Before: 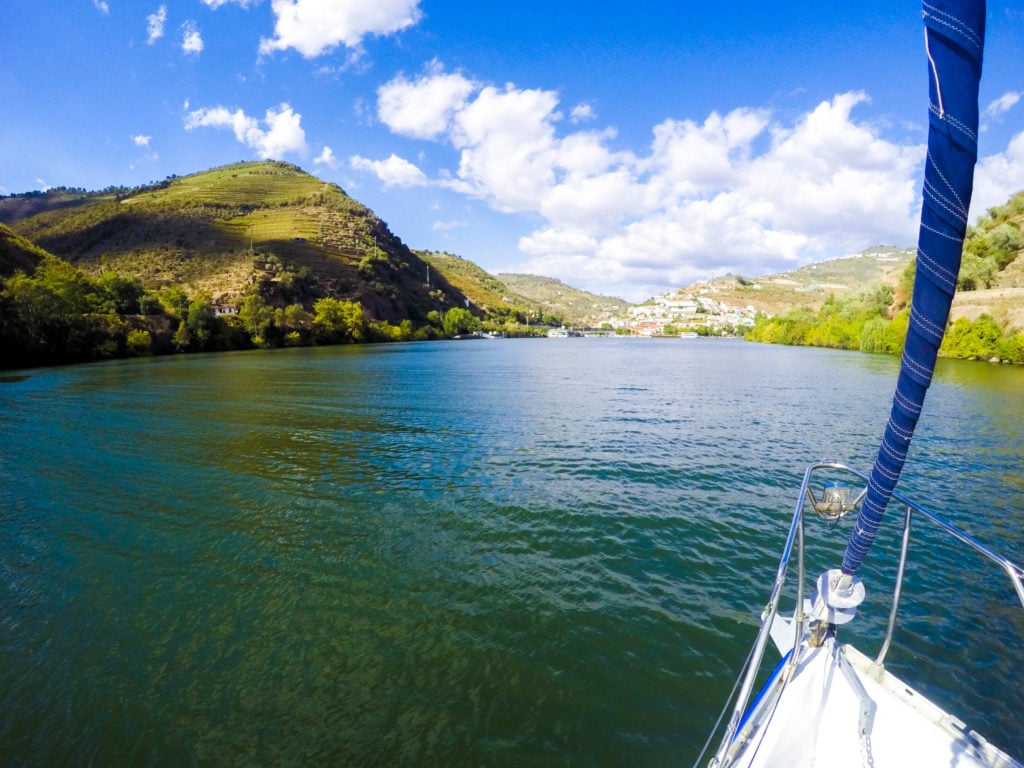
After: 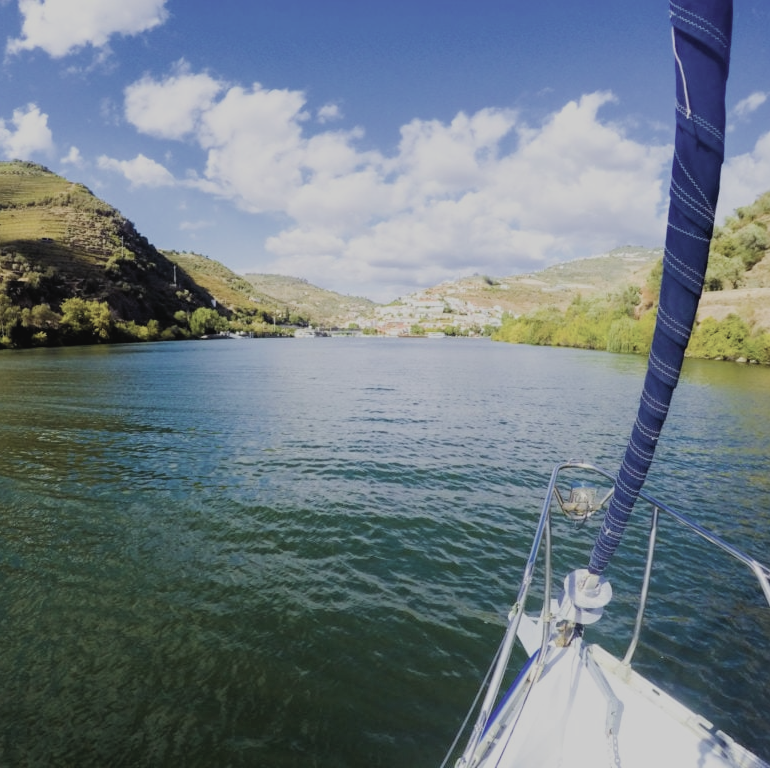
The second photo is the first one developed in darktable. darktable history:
crop and rotate: left 24.799%
contrast brightness saturation: contrast -0.061, saturation -0.392
filmic rgb: black relative exposure -7.48 EV, white relative exposure 4.82 EV, hardness 3.4, color science v6 (2022)
